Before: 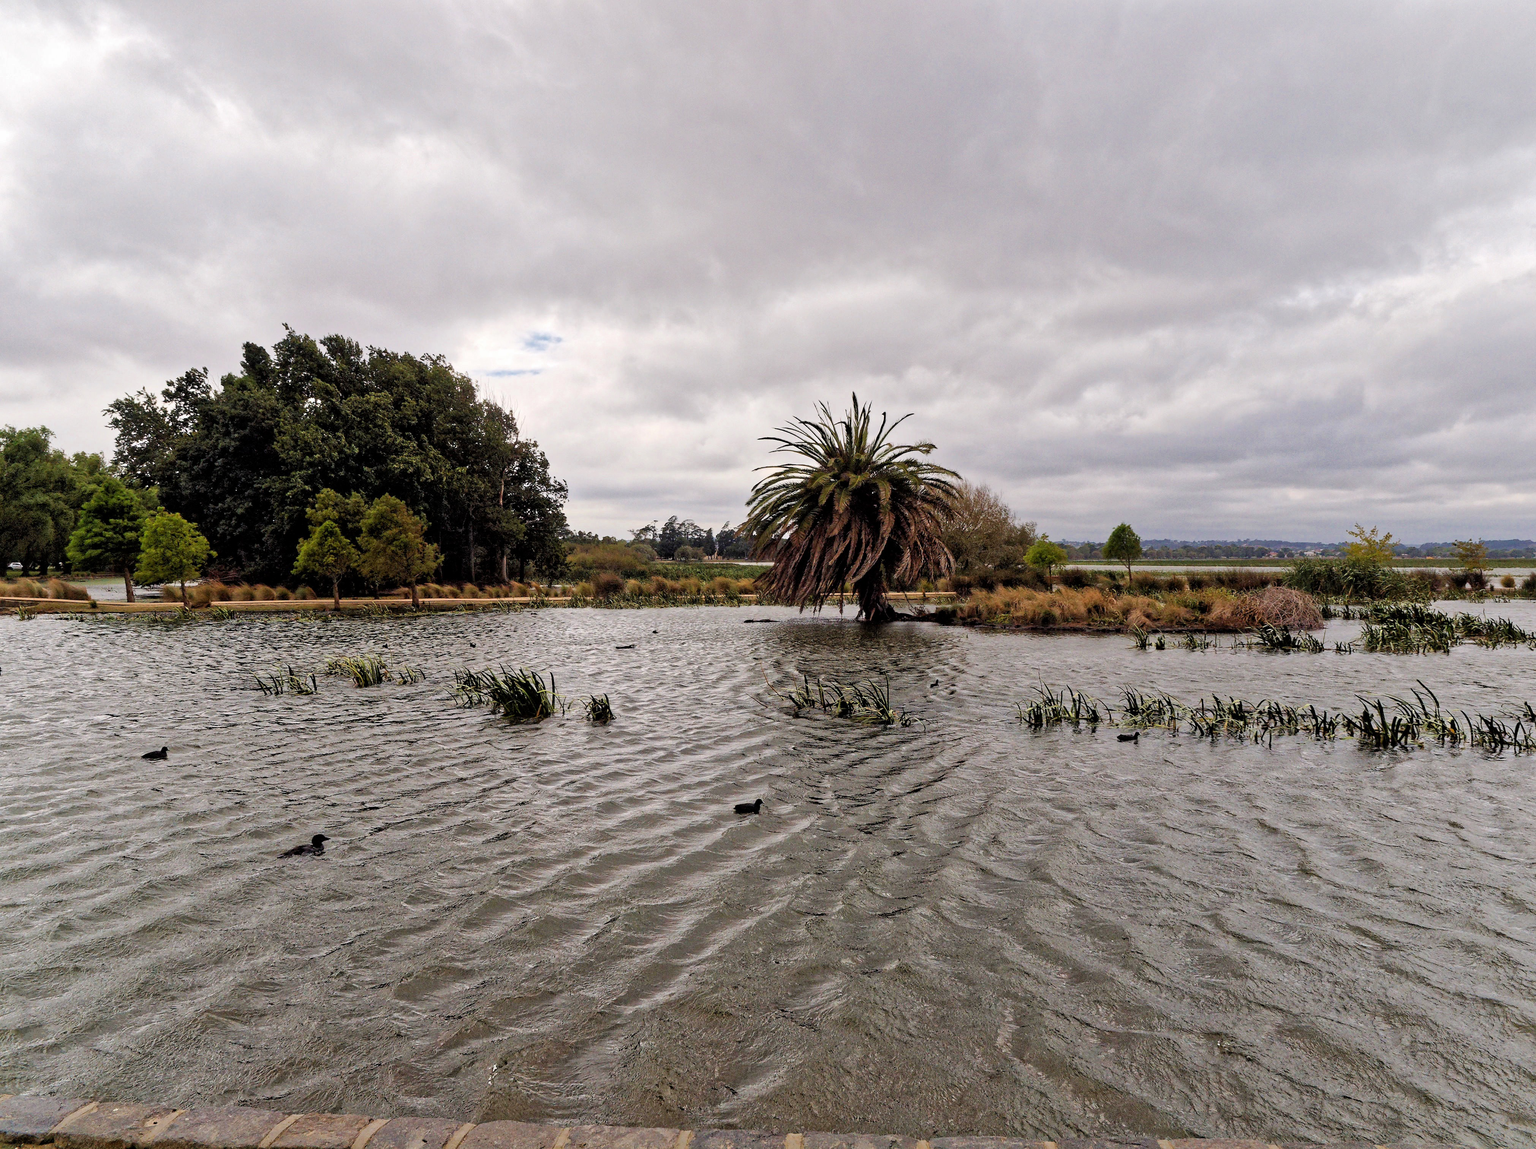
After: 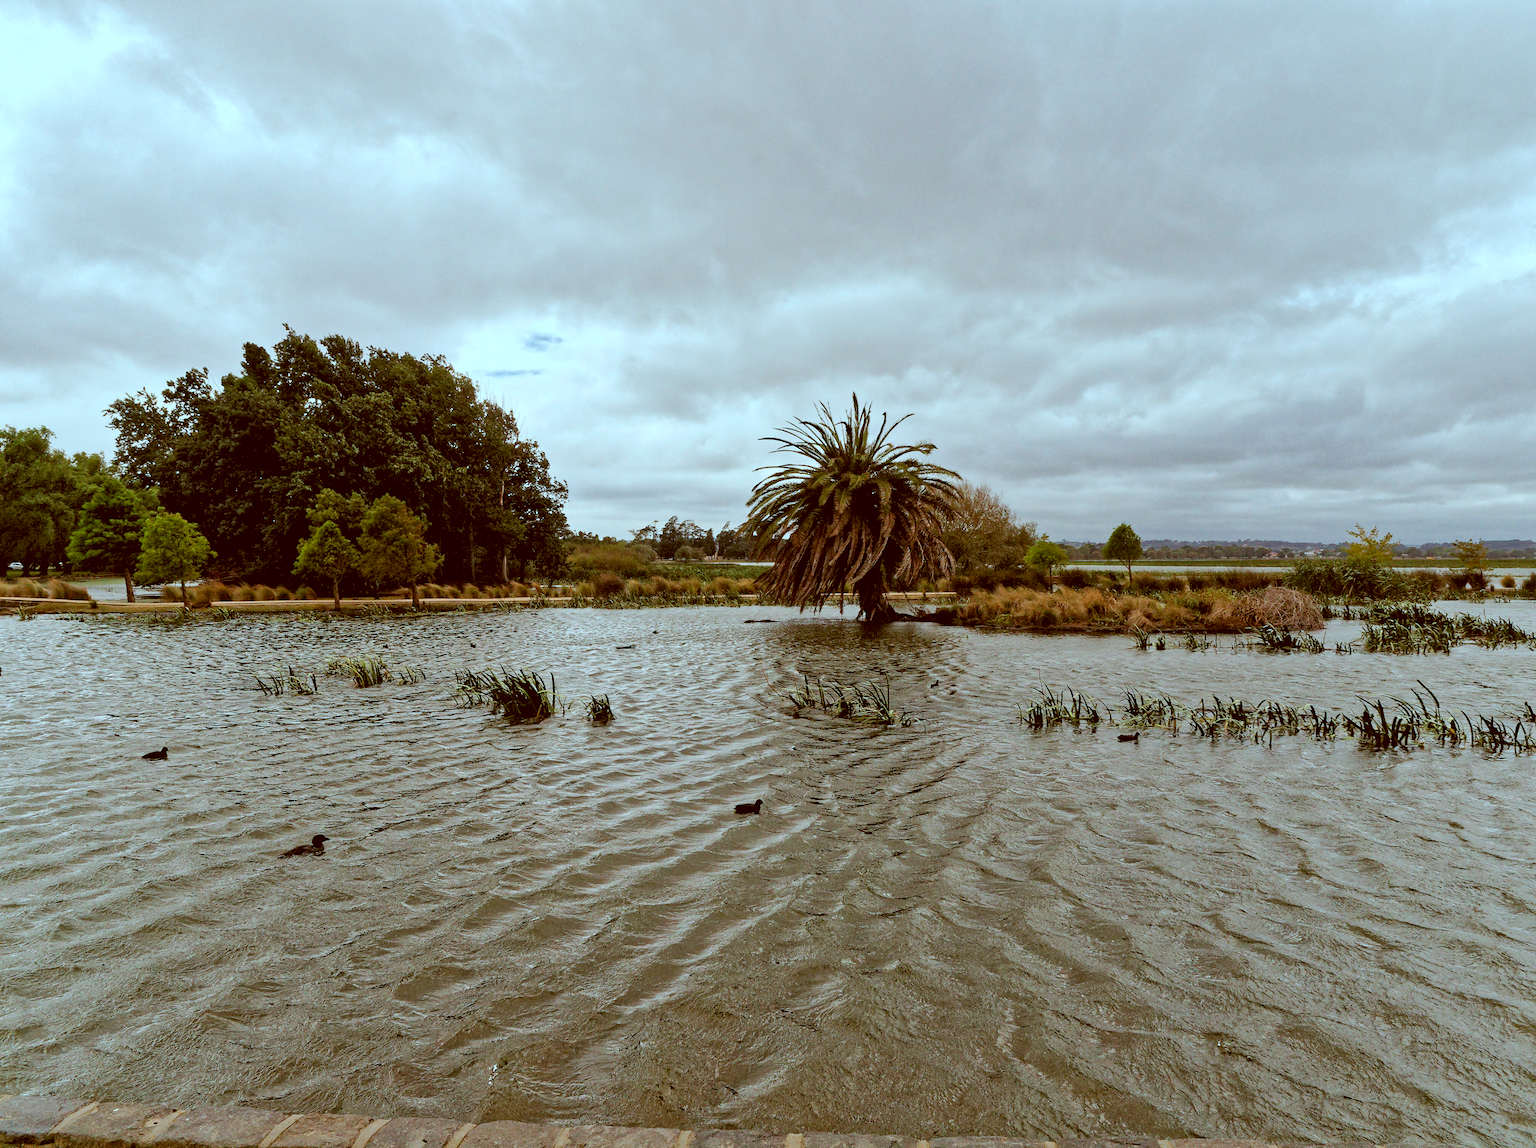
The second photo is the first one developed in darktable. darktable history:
color correction: highlights a* -15.08, highlights b* -17.01, shadows a* 10.08, shadows b* 29.19
tone equalizer: edges refinement/feathering 500, mask exposure compensation -1.57 EV, preserve details no
